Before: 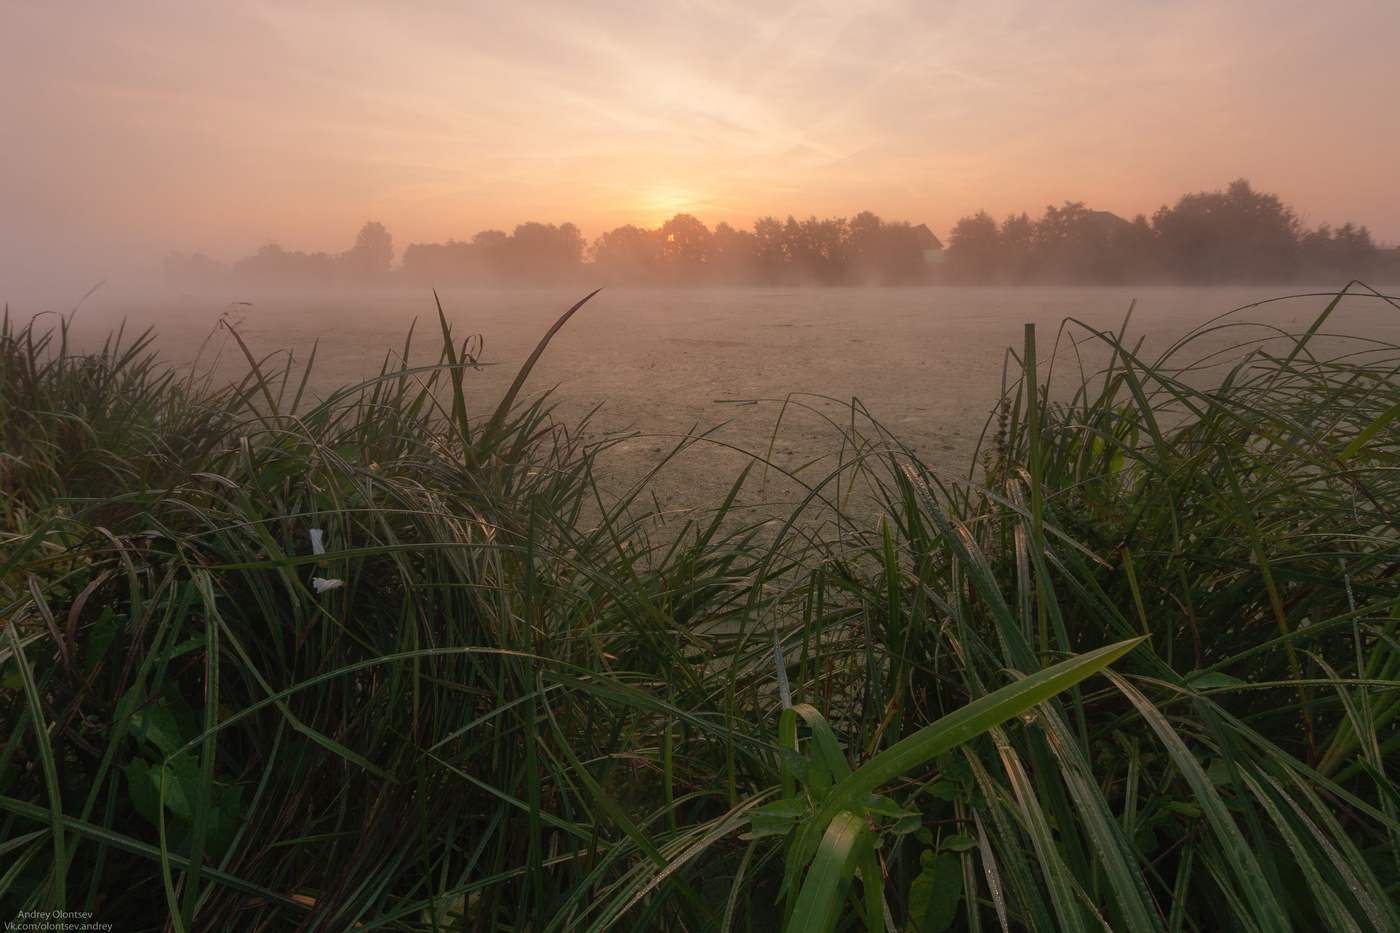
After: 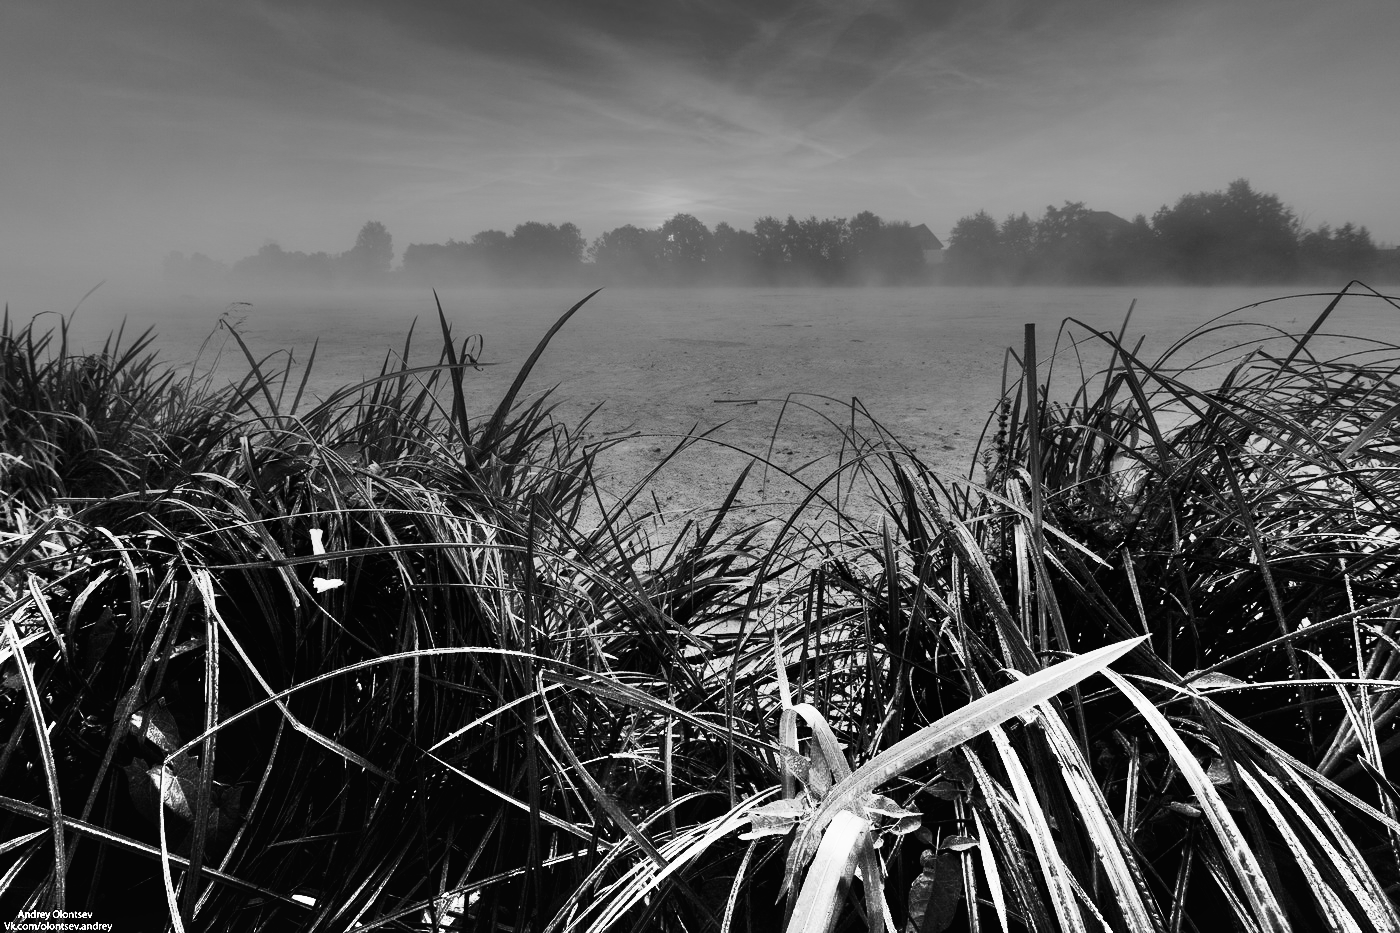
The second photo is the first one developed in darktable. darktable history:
color correction: highlights a* -39.68, highlights b* -40, shadows a* -40, shadows b* -40, saturation -3
shadows and highlights: radius 123.98, shadows 100, white point adjustment -3, highlights -100, highlights color adjustment 89.84%, soften with gaussian
filmic rgb: black relative exposure -5 EV, hardness 2.88, contrast 1.3, highlights saturation mix -30%
color zones: curves: ch1 [(0, -0.394) (0.143, -0.394) (0.286, -0.394) (0.429, -0.392) (0.571, -0.391) (0.714, -0.391) (0.857, -0.391) (1, -0.394)]
